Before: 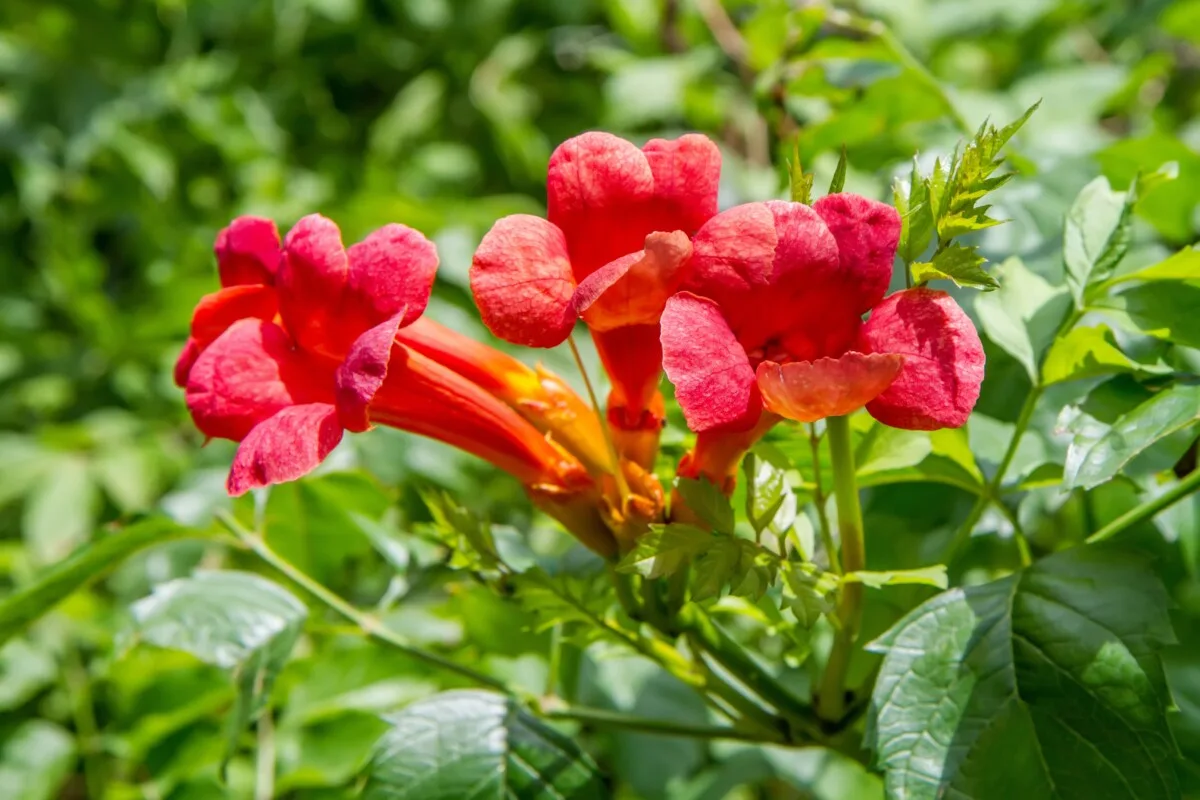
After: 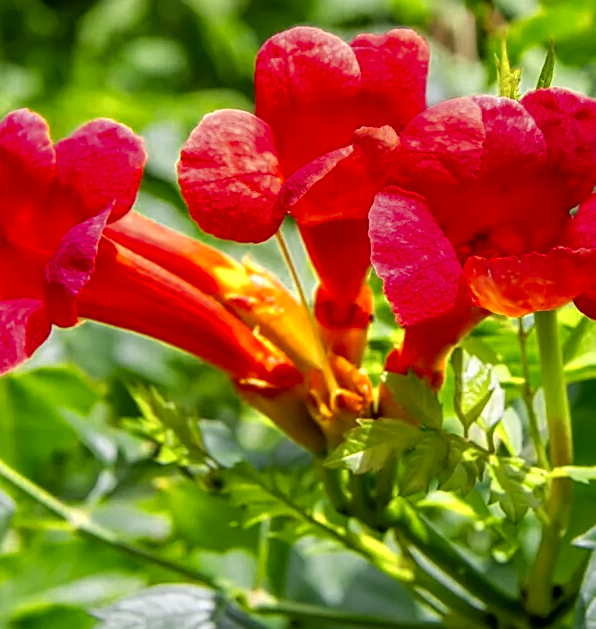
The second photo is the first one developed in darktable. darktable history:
crop and rotate: angle 0.015°, left 24.356%, top 13.122%, right 25.941%, bottom 8.214%
exposure: compensate exposure bias true, compensate highlight preservation false
sharpen: on, module defaults
color zones: curves: ch0 [(0.004, 0.305) (0.261, 0.623) (0.389, 0.399) (0.708, 0.571) (0.947, 0.34)]; ch1 [(0.025, 0.645) (0.229, 0.584) (0.326, 0.551) (0.484, 0.262) (0.757, 0.643)]
local contrast: highlights 103%, shadows 100%, detail 120%, midtone range 0.2
shadows and highlights: shadows 34.51, highlights -34.88, soften with gaussian
